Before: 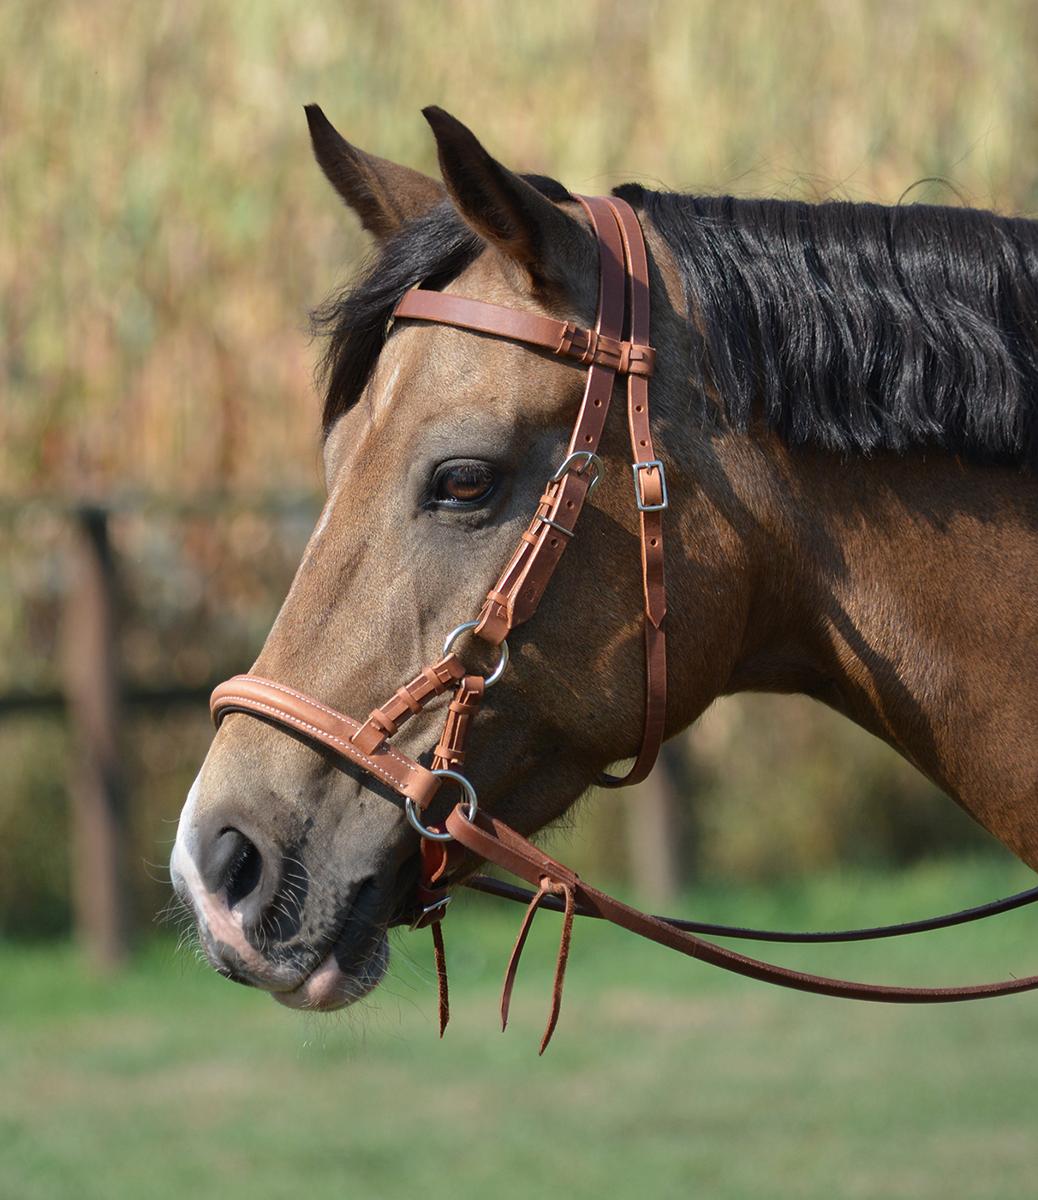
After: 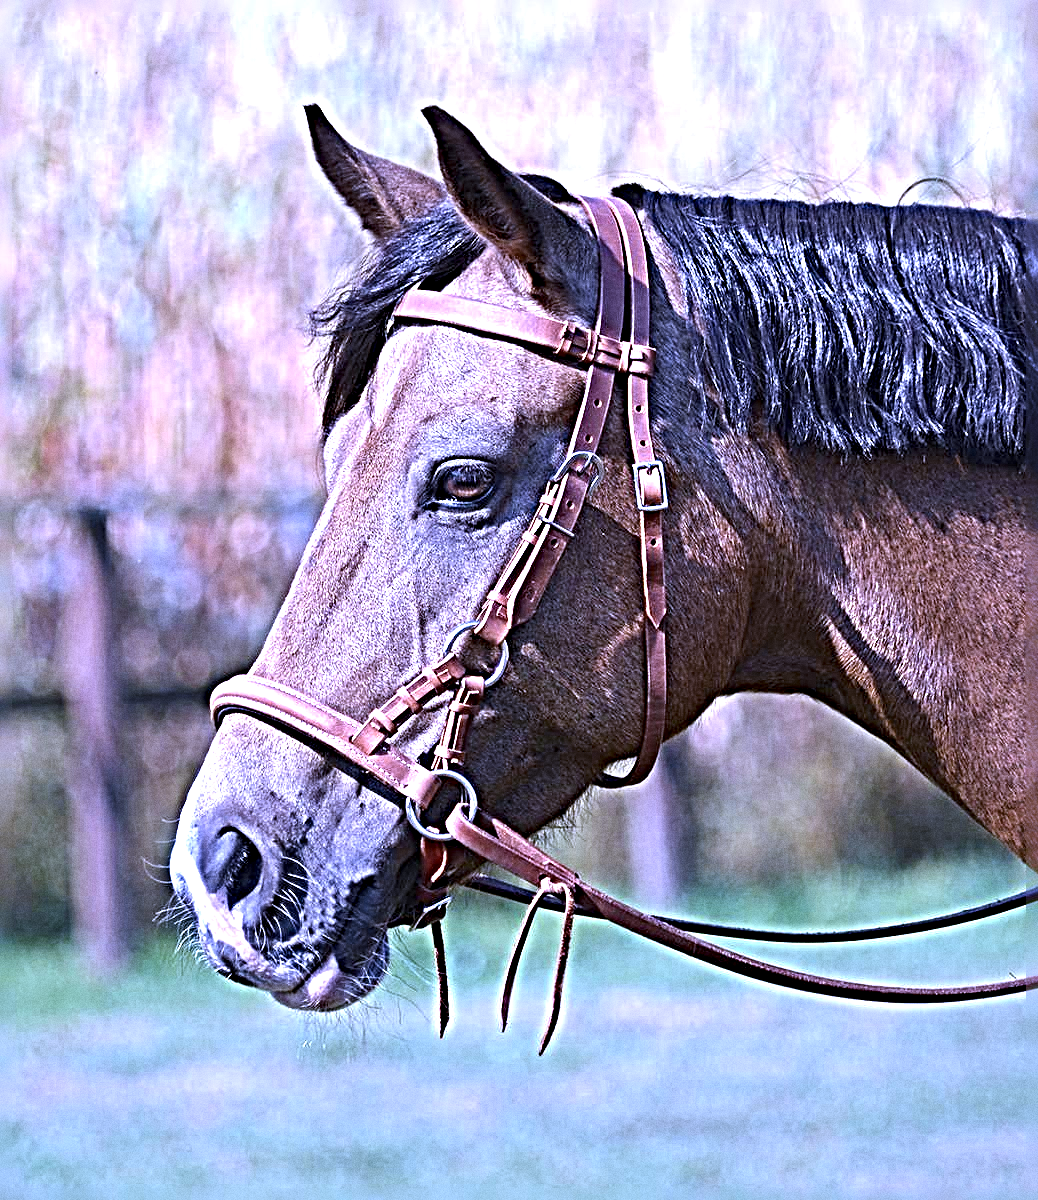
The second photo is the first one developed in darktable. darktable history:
grain: coarseness 0.09 ISO
exposure: black level correction 0, exposure 0.95 EV, compensate exposure bias true, compensate highlight preservation false
color correction: highlights a* -0.772, highlights b* -8.92
white balance: red 0.98, blue 1.61
sharpen: radius 6.3, amount 1.8, threshold 0
